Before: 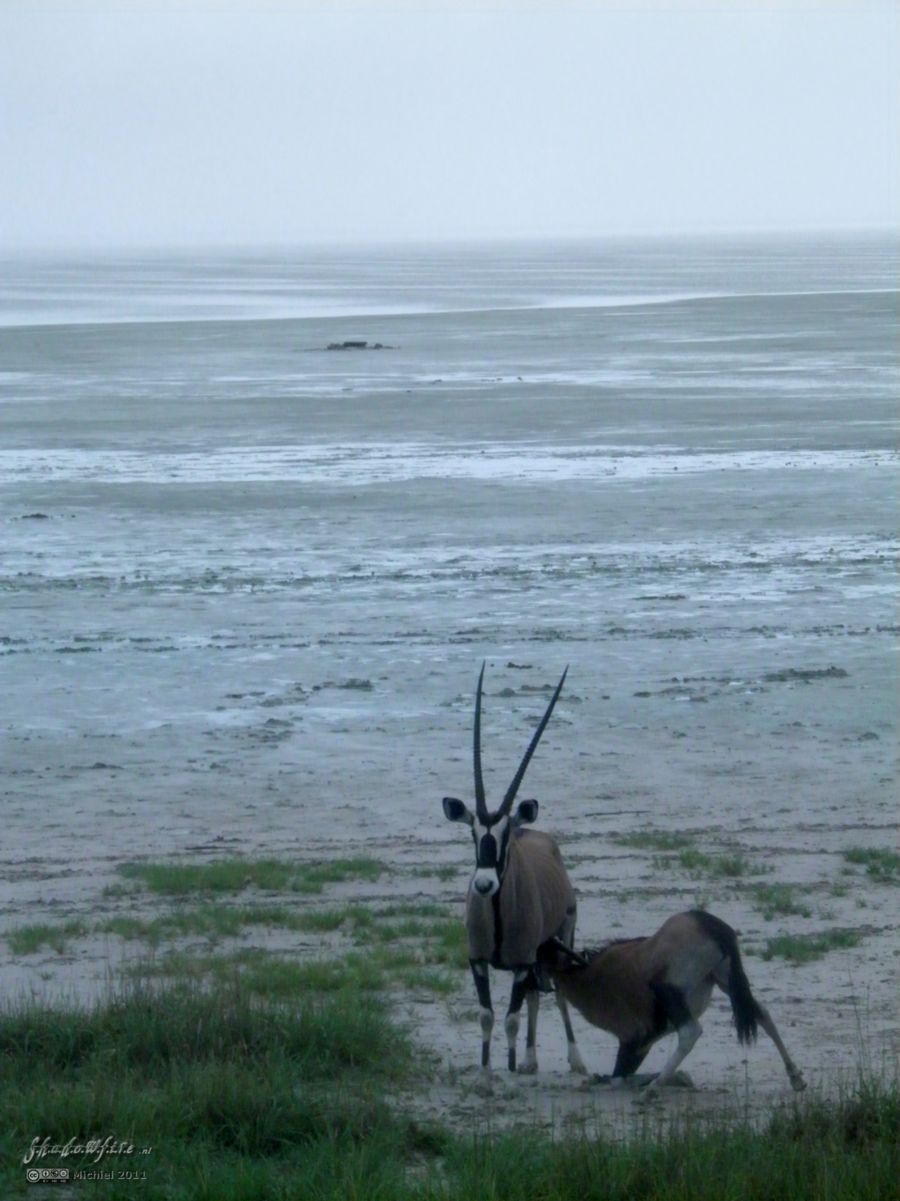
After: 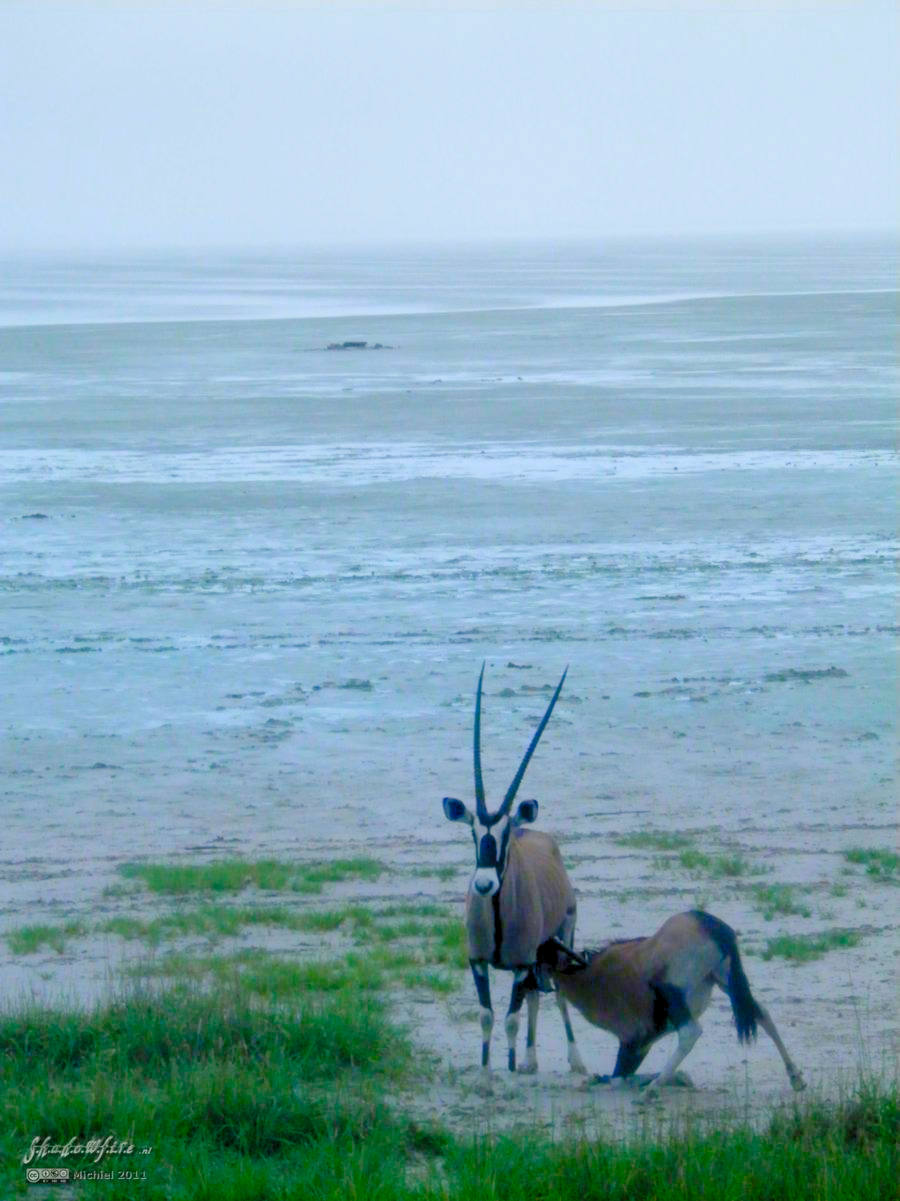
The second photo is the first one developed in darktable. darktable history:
levels: levels [0.008, 0.318, 0.836]
color balance rgb: perceptual saturation grading › global saturation 20%, global vibrance 20%
exposure: exposure -1 EV, compensate highlight preservation false
